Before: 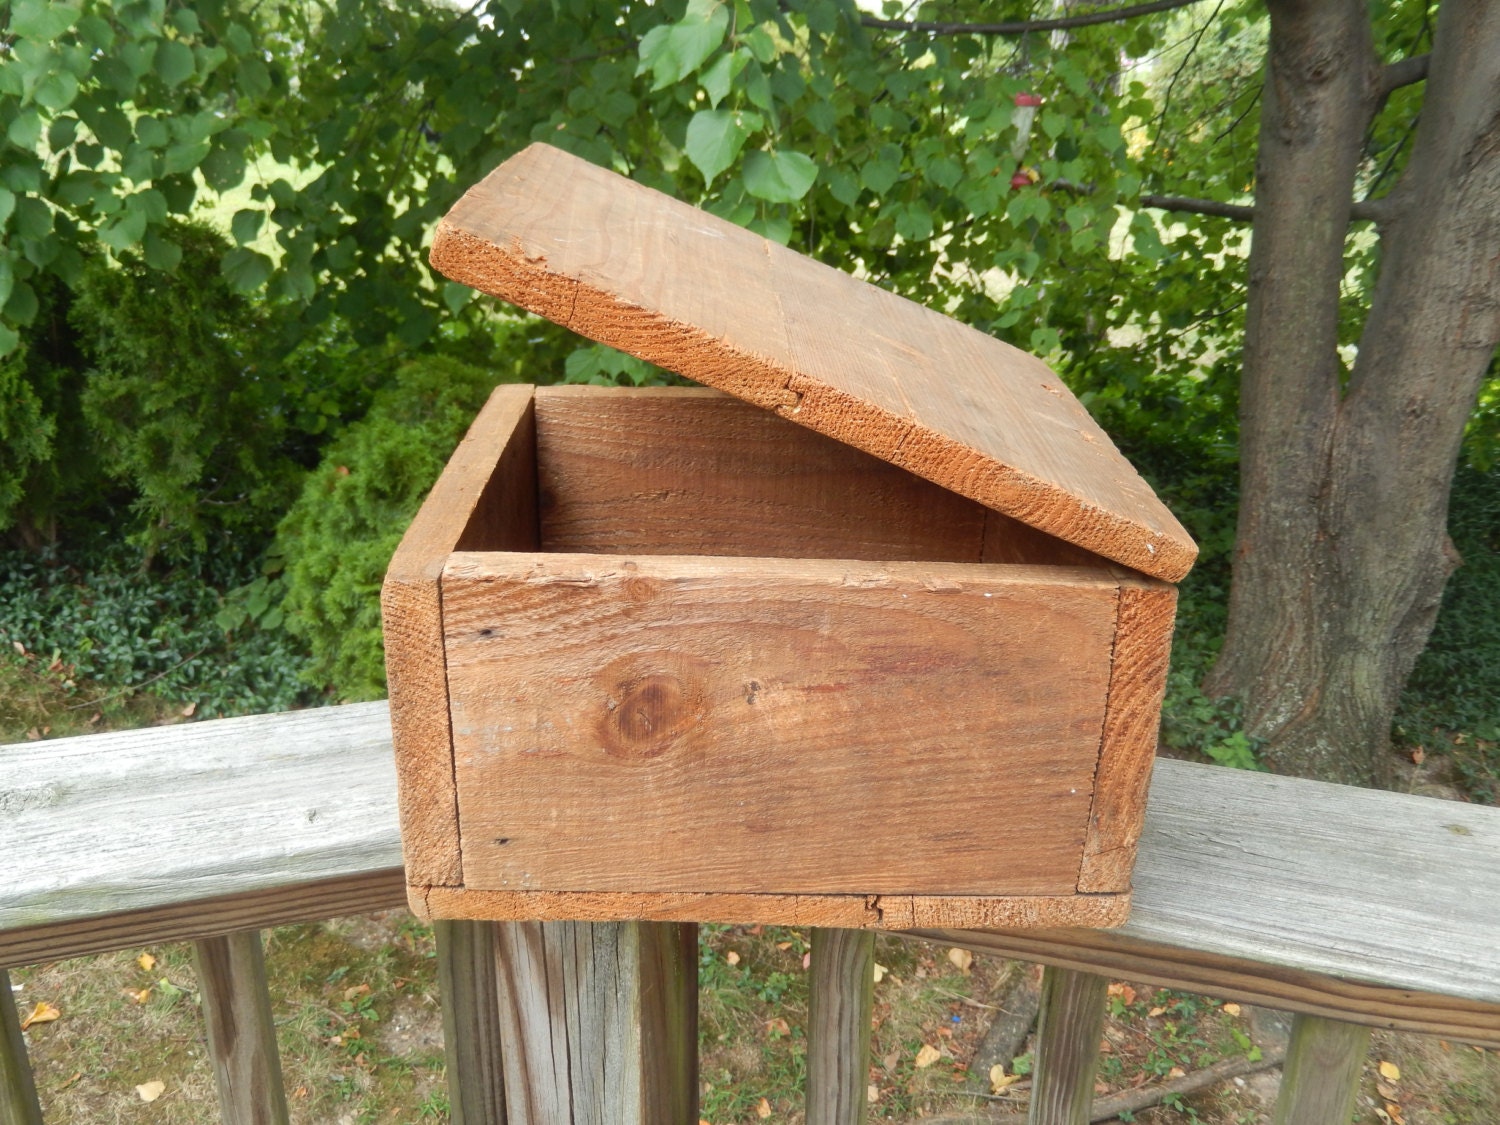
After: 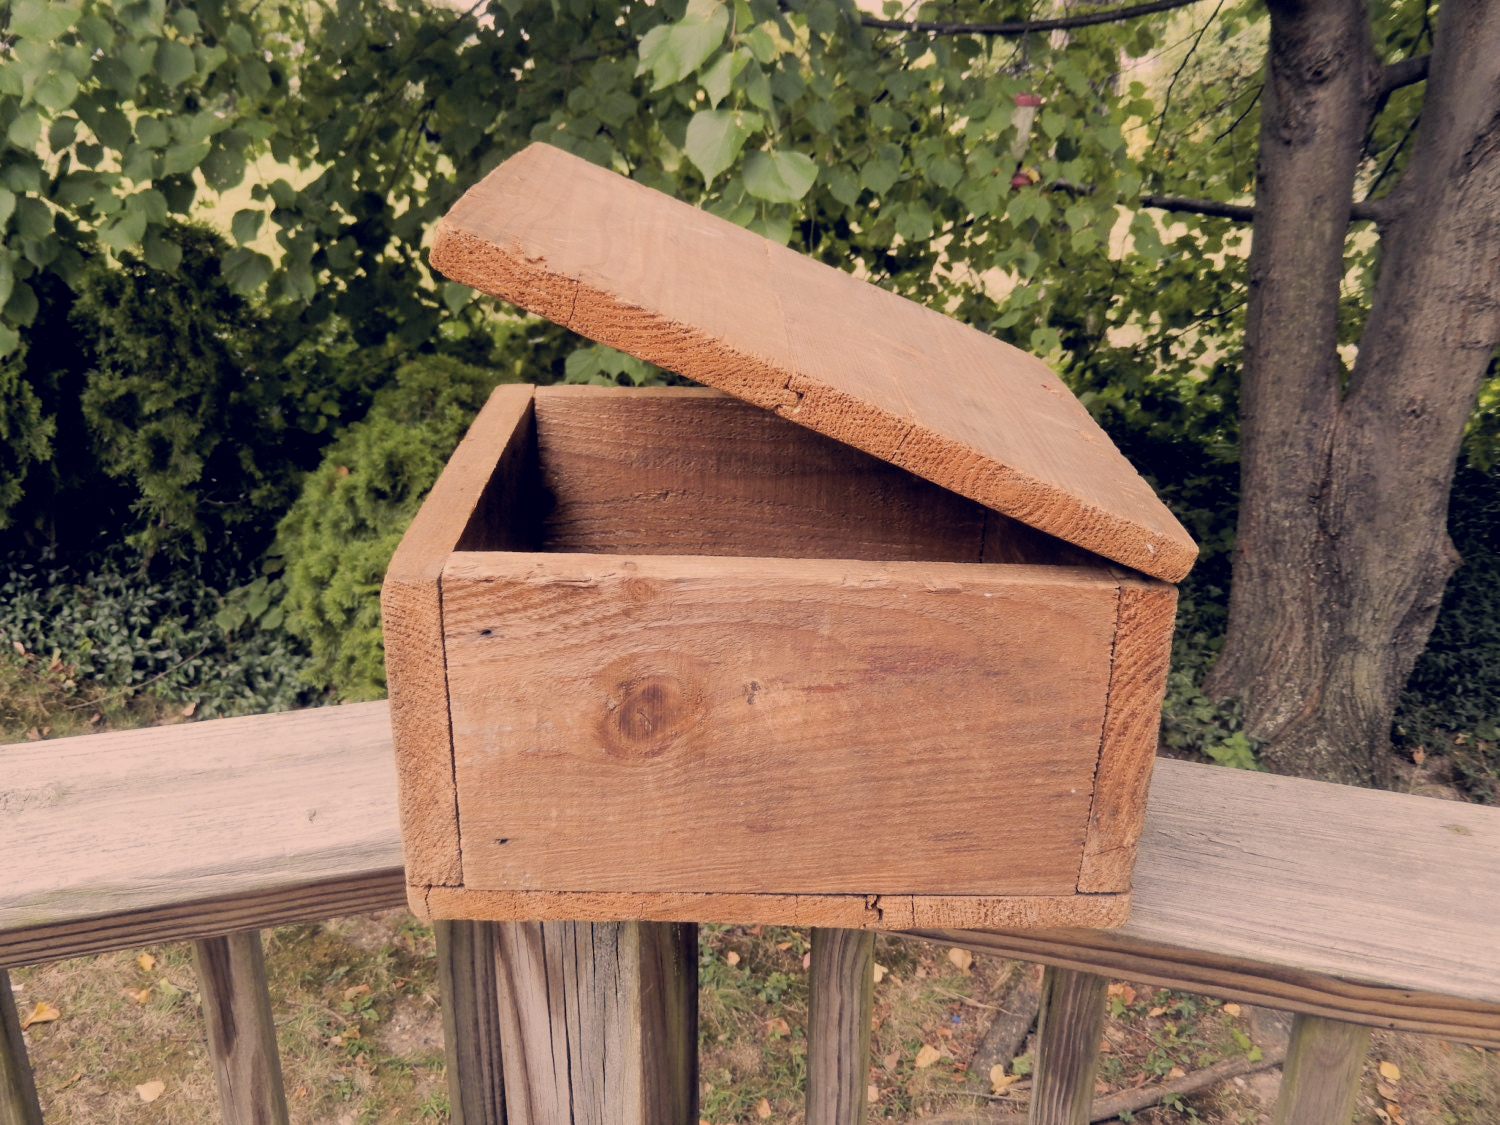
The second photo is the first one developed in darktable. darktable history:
color correction: highlights a* 19.59, highlights b* 27.49, shadows a* 3.46, shadows b* -17.28, saturation 0.73
filmic rgb: black relative exposure -4.14 EV, white relative exposure 5.1 EV, hardness 2.11, contrast 1.165
white balance: red 0.976, blue 1.04
